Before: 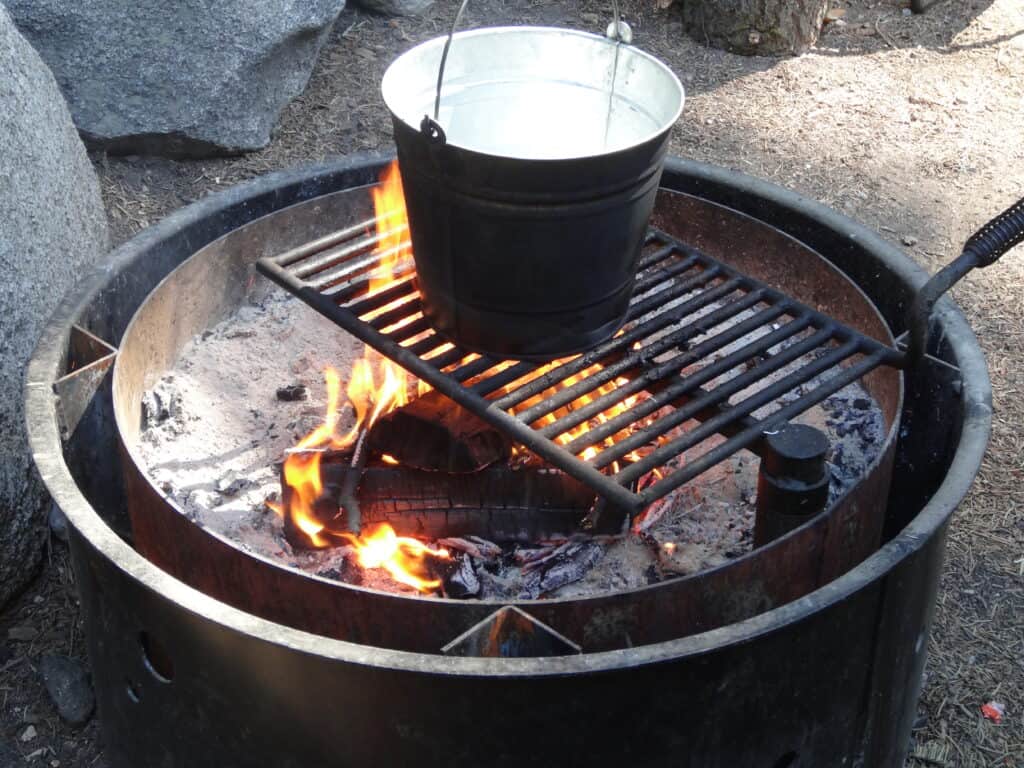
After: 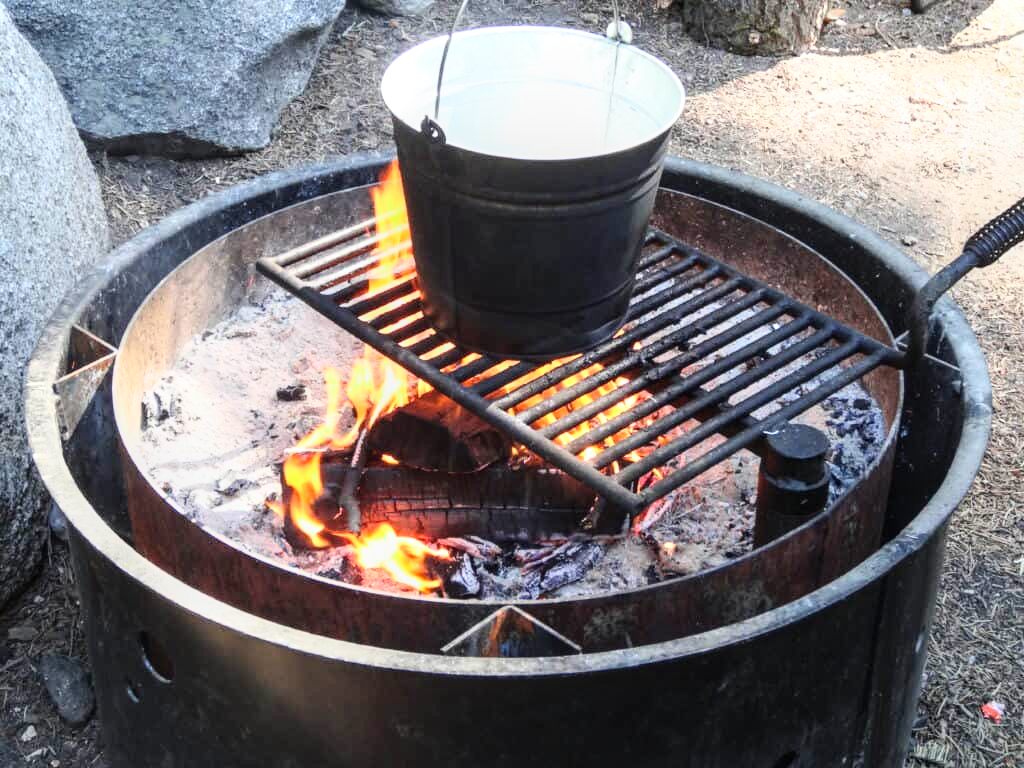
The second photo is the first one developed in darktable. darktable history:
local contrast: on, module defaults
tone curve: curves: ch0 [(0, 0) (0.093, 0.104) (0.226, 0.291) (0.327, 0.431) (0.471, 0.648) (0.759, 0.926) (1, 1)], color space Lab, linked channels, preserve colors none
